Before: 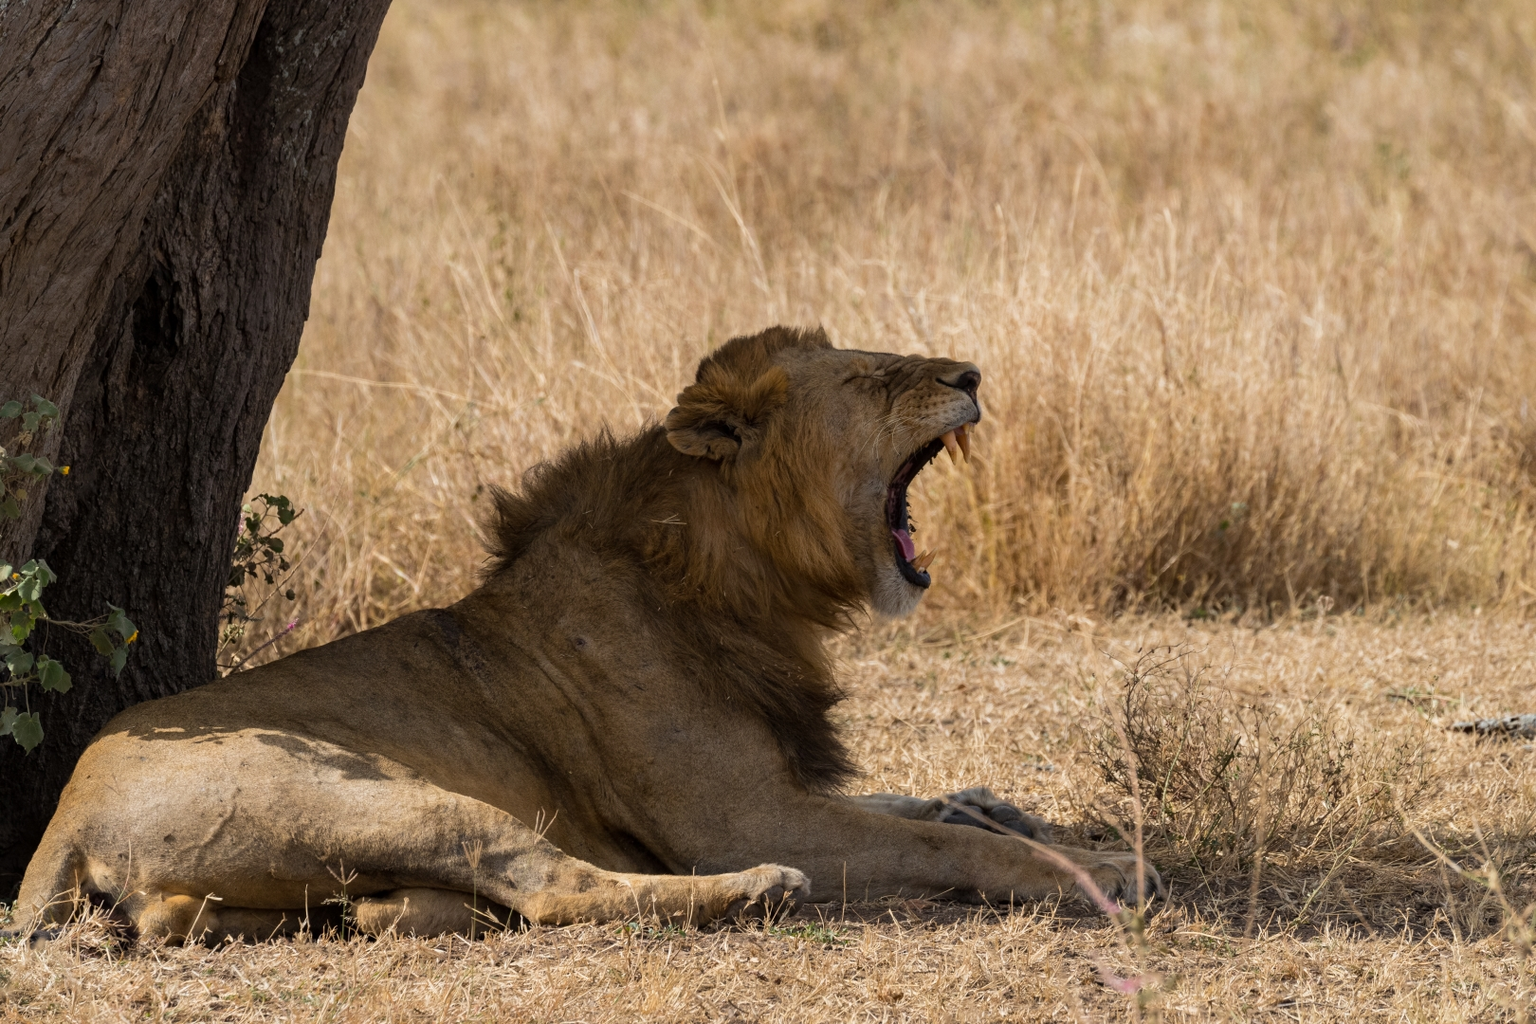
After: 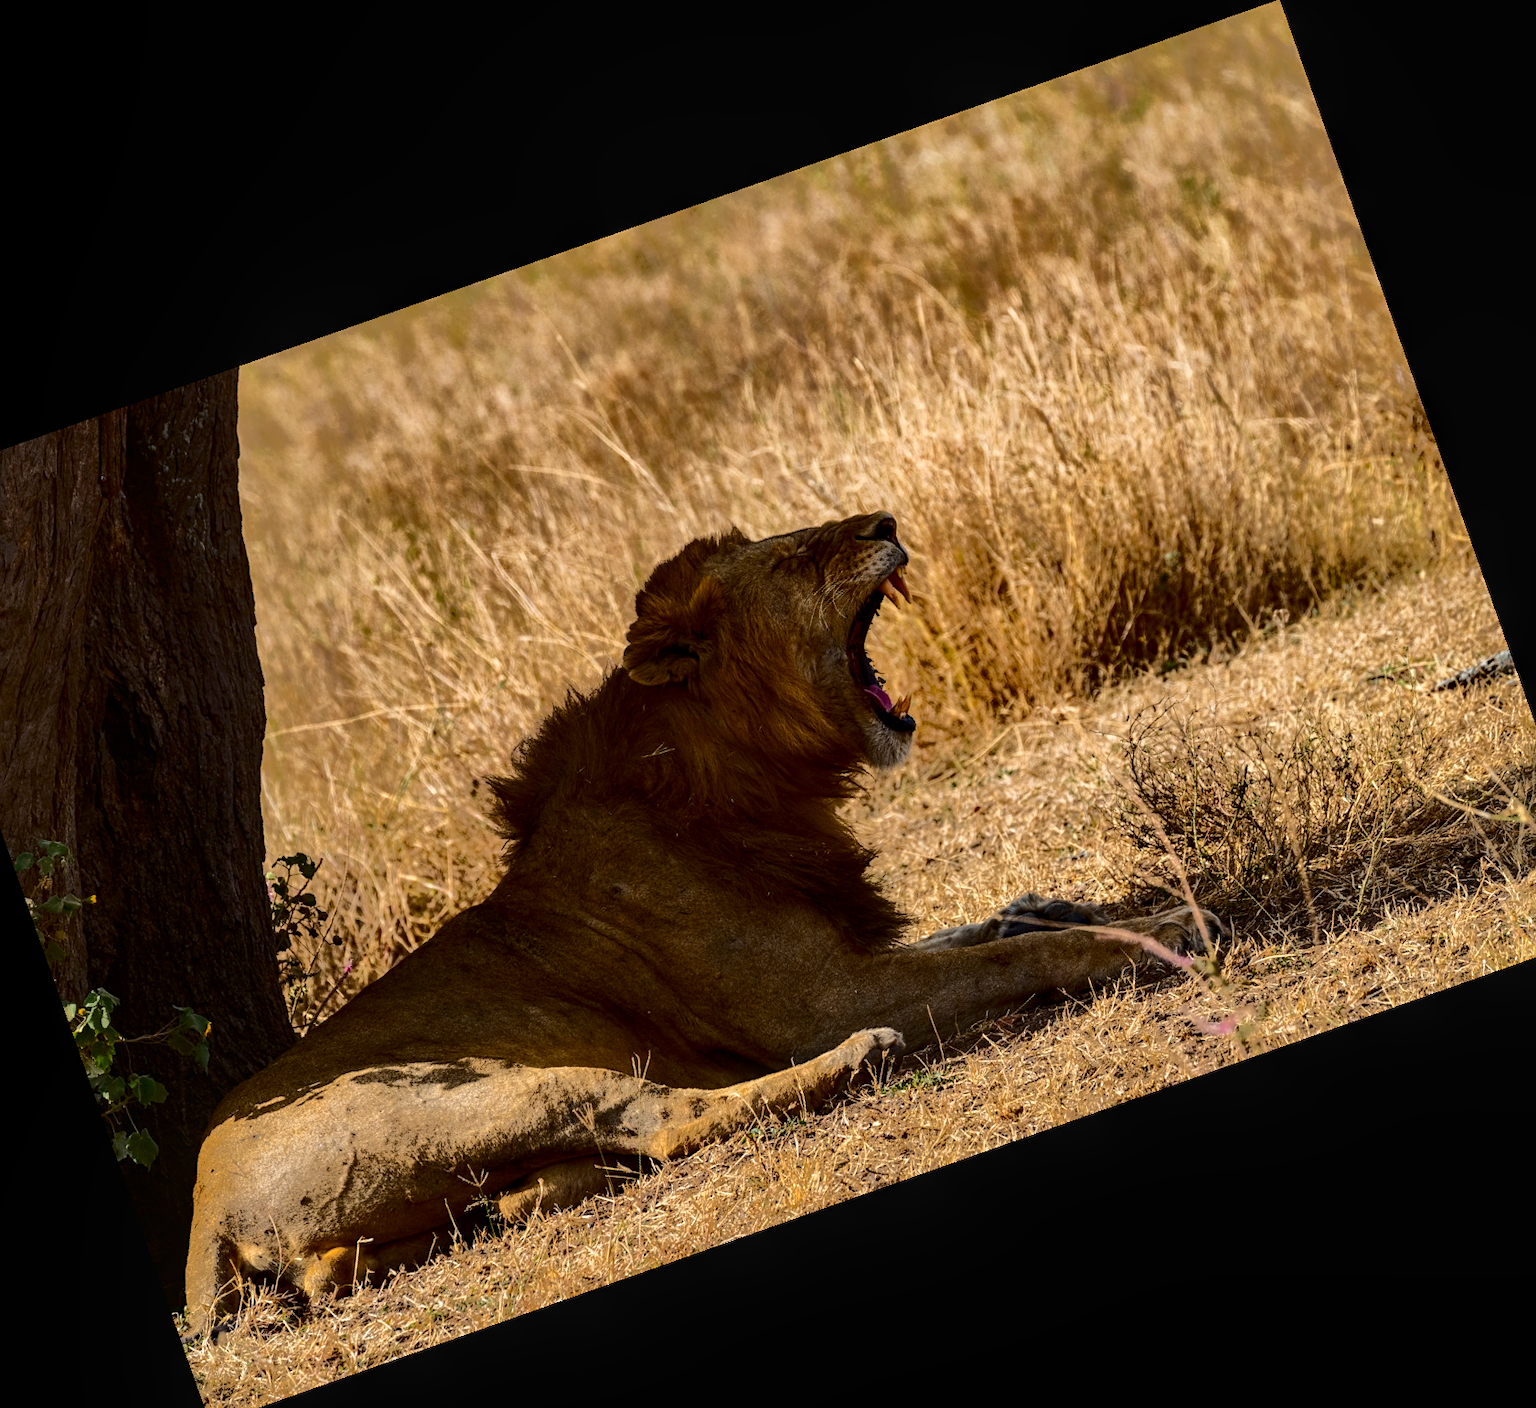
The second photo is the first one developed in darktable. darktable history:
local contrast: on, module defaults
crop and rotate: angle 19.43°, left 6.812%, right 4.125%, bottom 1.087%
sharpen: amount 0.2
color balance rgb: linear chroma grading › shadows 32%, linear chroma grading › global chroma -2%, linear chroma grading › mid-tones 4%, perceptual saturation grading › global saturation -2%, perceptual saturation grading › highlights -8%, perceptual saturation grading › mid-tones 8%, perceptual saturation grading › shadows 4%, perceptual brilliance grading › highlights 8%, perceptual brilliance grading › mid-tones 4%, perceptual brilliance grading › shadows 2%, global vibrance 16%, saturation formula JzAzBz (2021)
shadows and highlights: shadows -19.91, highlights -73.15
contrast brightness saturation: contrast 0.32, brightness -0.08, saturation 0.17
